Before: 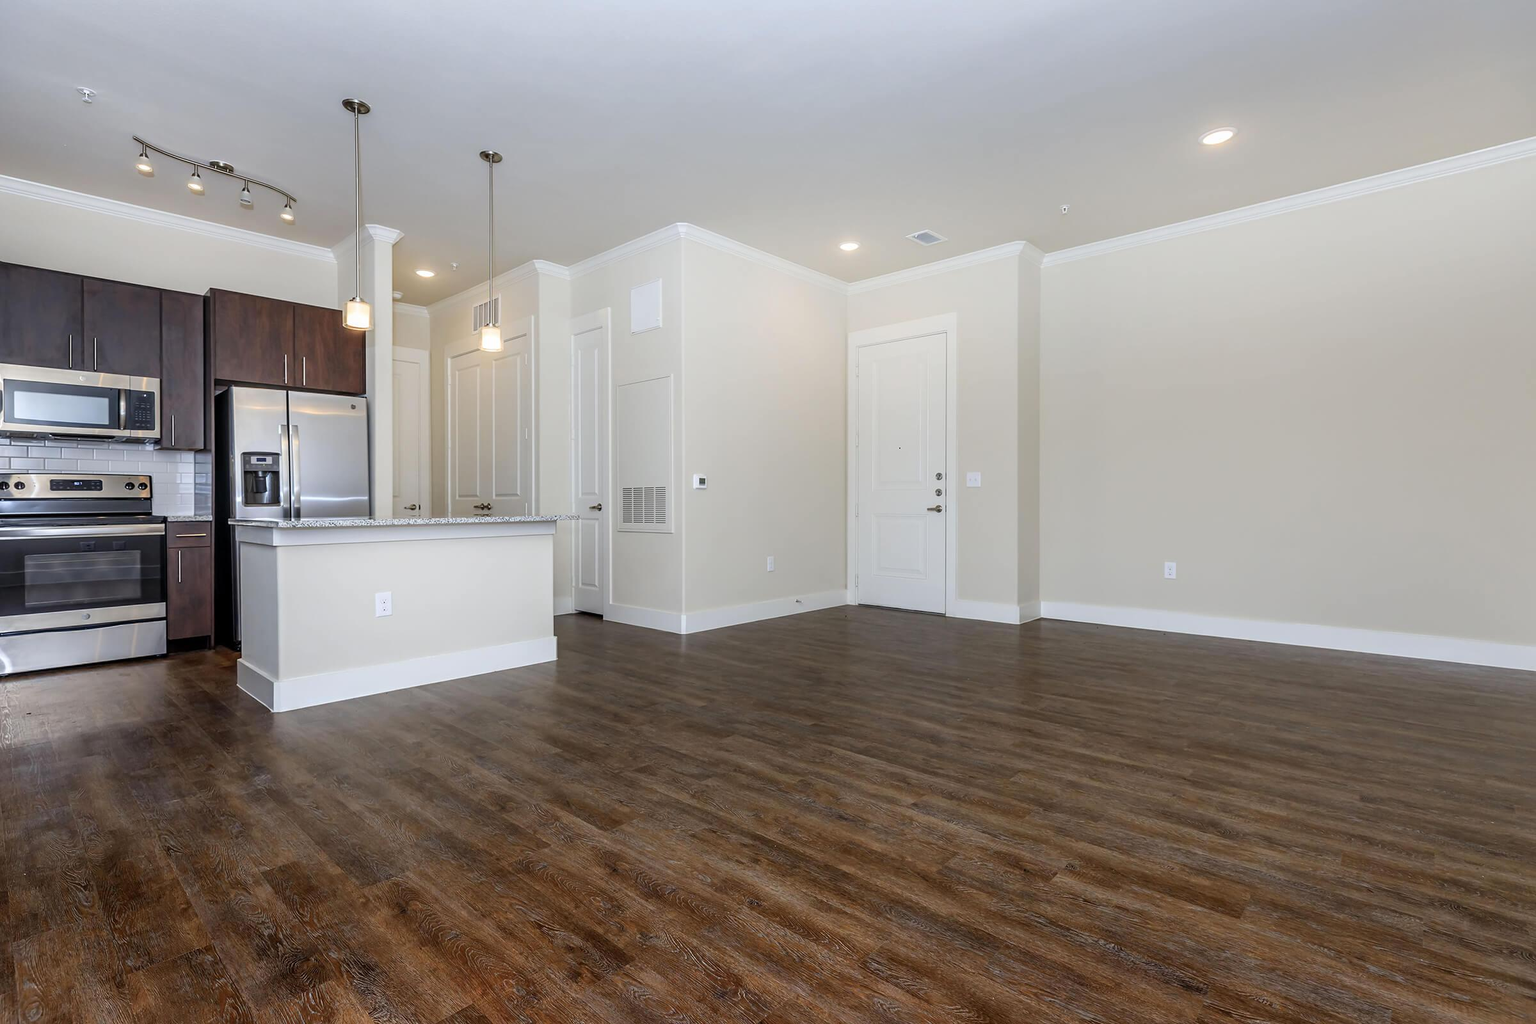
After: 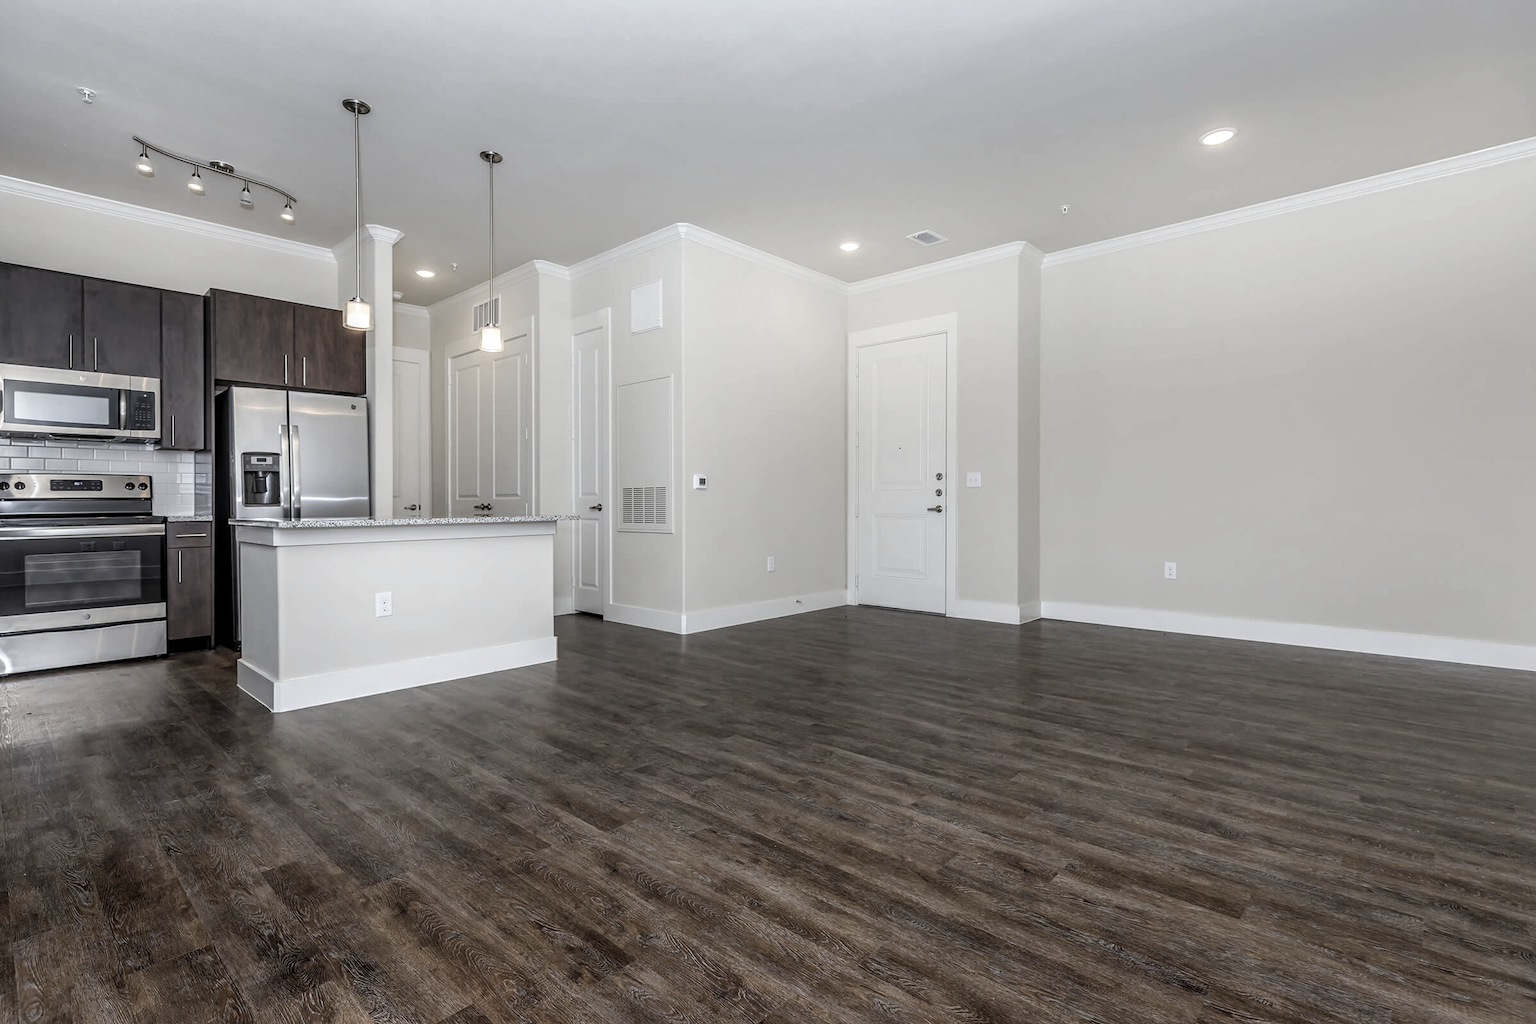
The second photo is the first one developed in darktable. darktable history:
color zones: curves: ch1 [(0, 0.153) (0.143, 0.15) (0.286, 0.151) (0.429, 0.152) (0.571, 0.152) (0.714, 0.151) (0.857, 0.151) (1, 0.153)]
local contrast: on, module defaults
color balance rgb: linear chroma grading › global chroma 9.31%, global vibrance 41.49%
